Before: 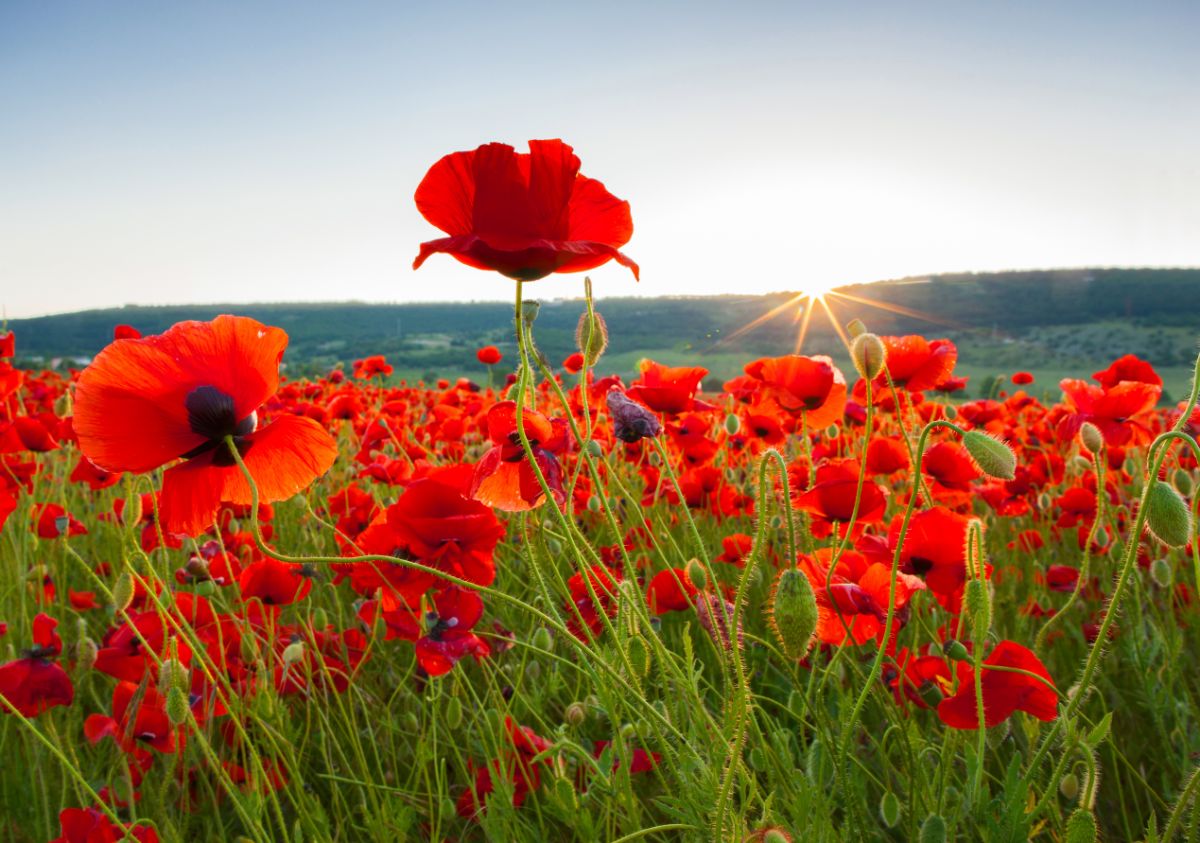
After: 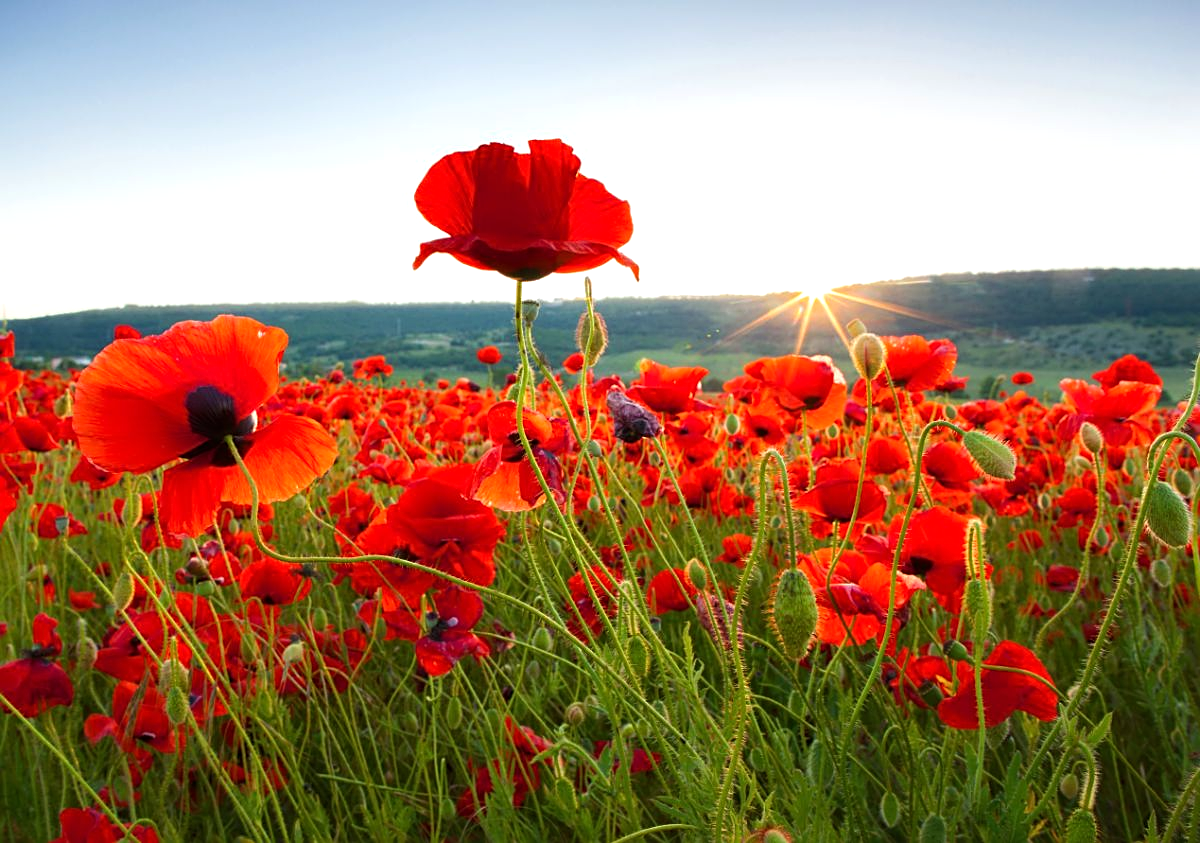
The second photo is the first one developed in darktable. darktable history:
tone equalizer: -8 EV -0.438 EV, -7 EV -0.389 EV, -6 EV -0.357 EV, -5 EV -0.234 EV, -3 EV 0.205 EV, -2 EV 0.347 EV, -1 EV 0.383 EV, +0 EV 0.386 EV, smoothing diameter 2%, edges refinement/feathering 23.77, mask exposure compensation -1.57 EV, filter diffusion 5
sharpen: on, module defaults
